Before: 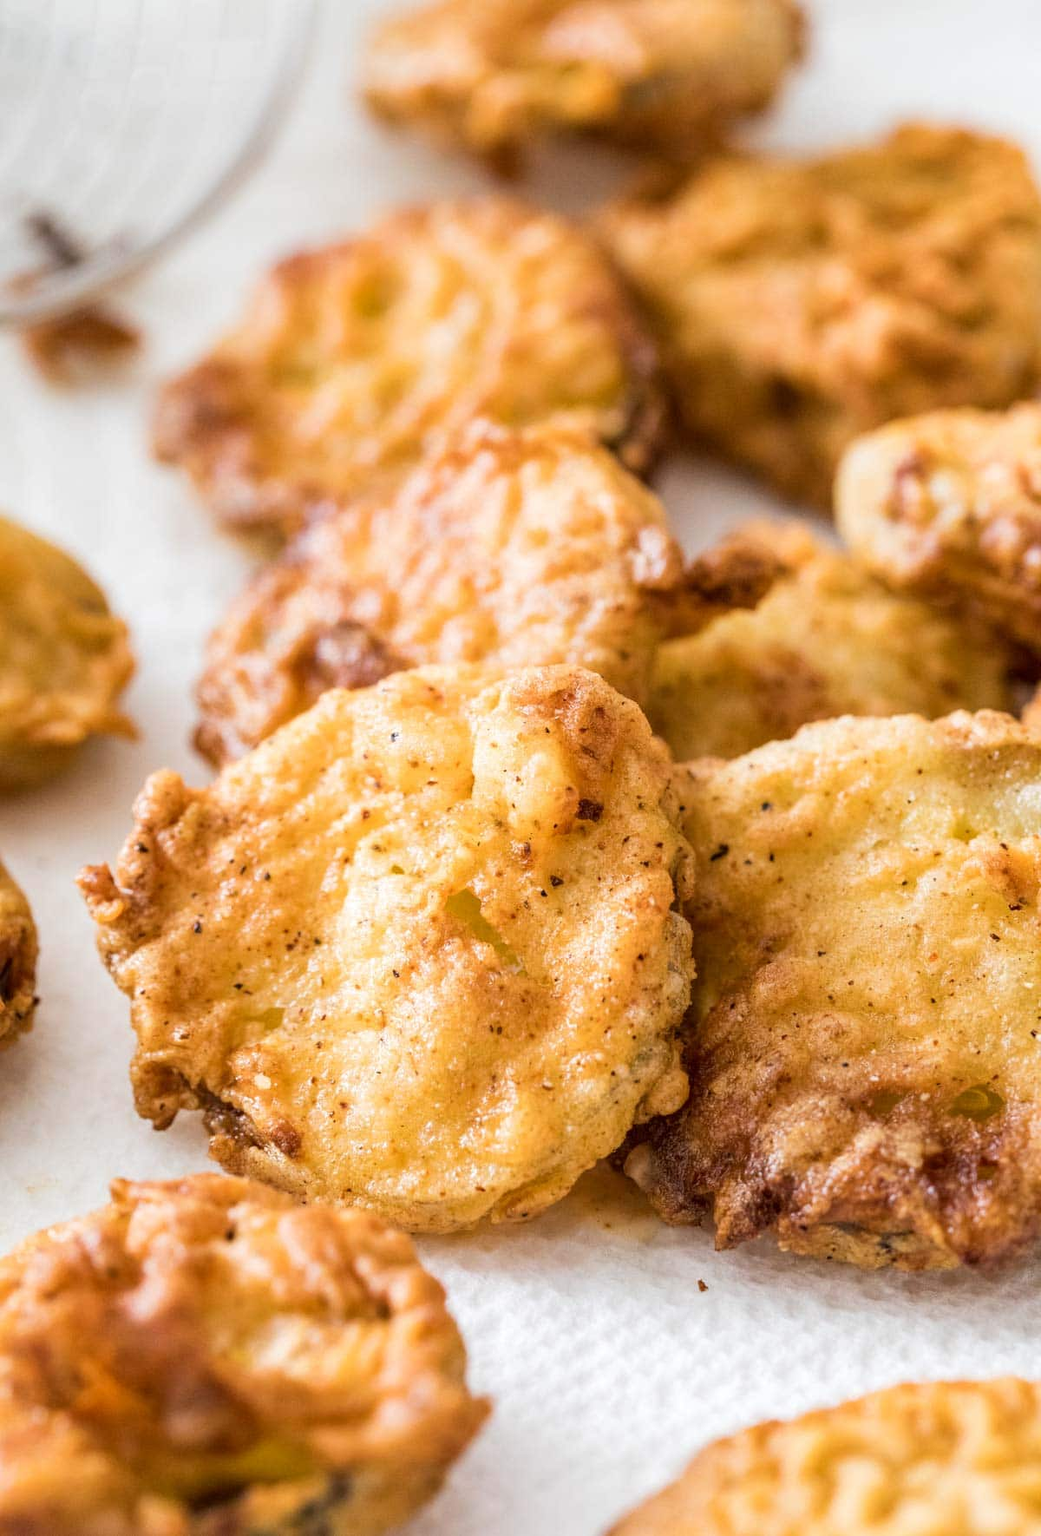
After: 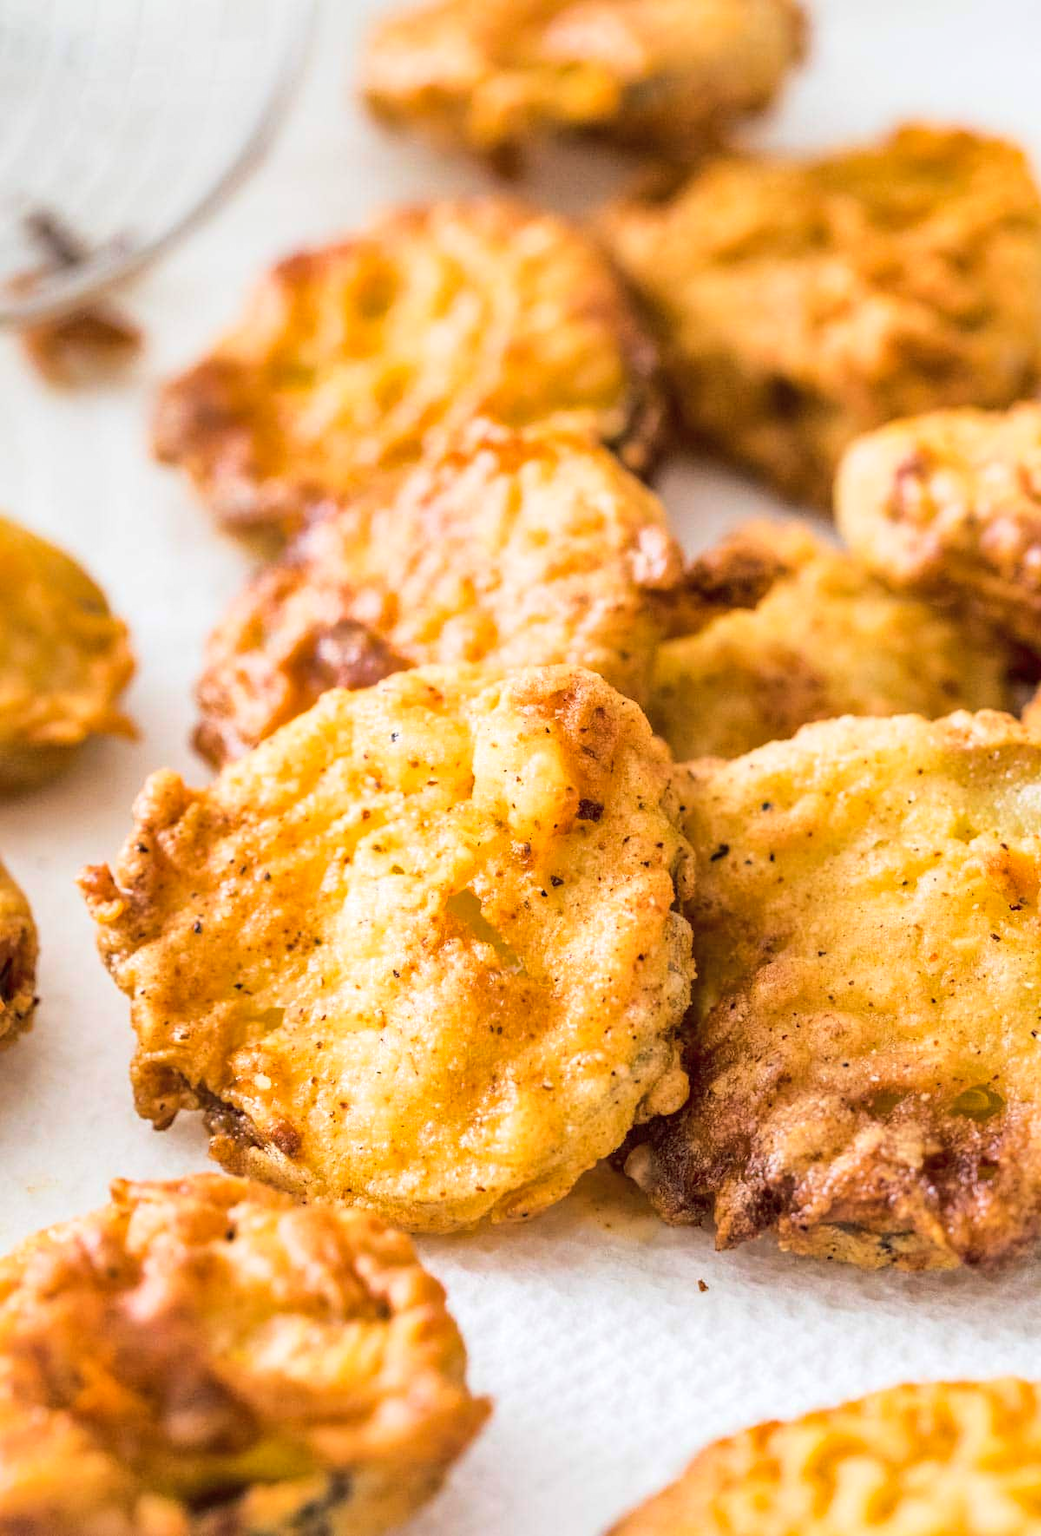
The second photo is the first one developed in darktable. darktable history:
exposure: compensate highlight preservation false
shadows and highlights: on, module defaults
base curve: curves: ch0 [(0, 0) (0.032, 0.025) (0.121, 0.166) (0.206, 0.329) (0.605, 0.79) (1, 1)]
